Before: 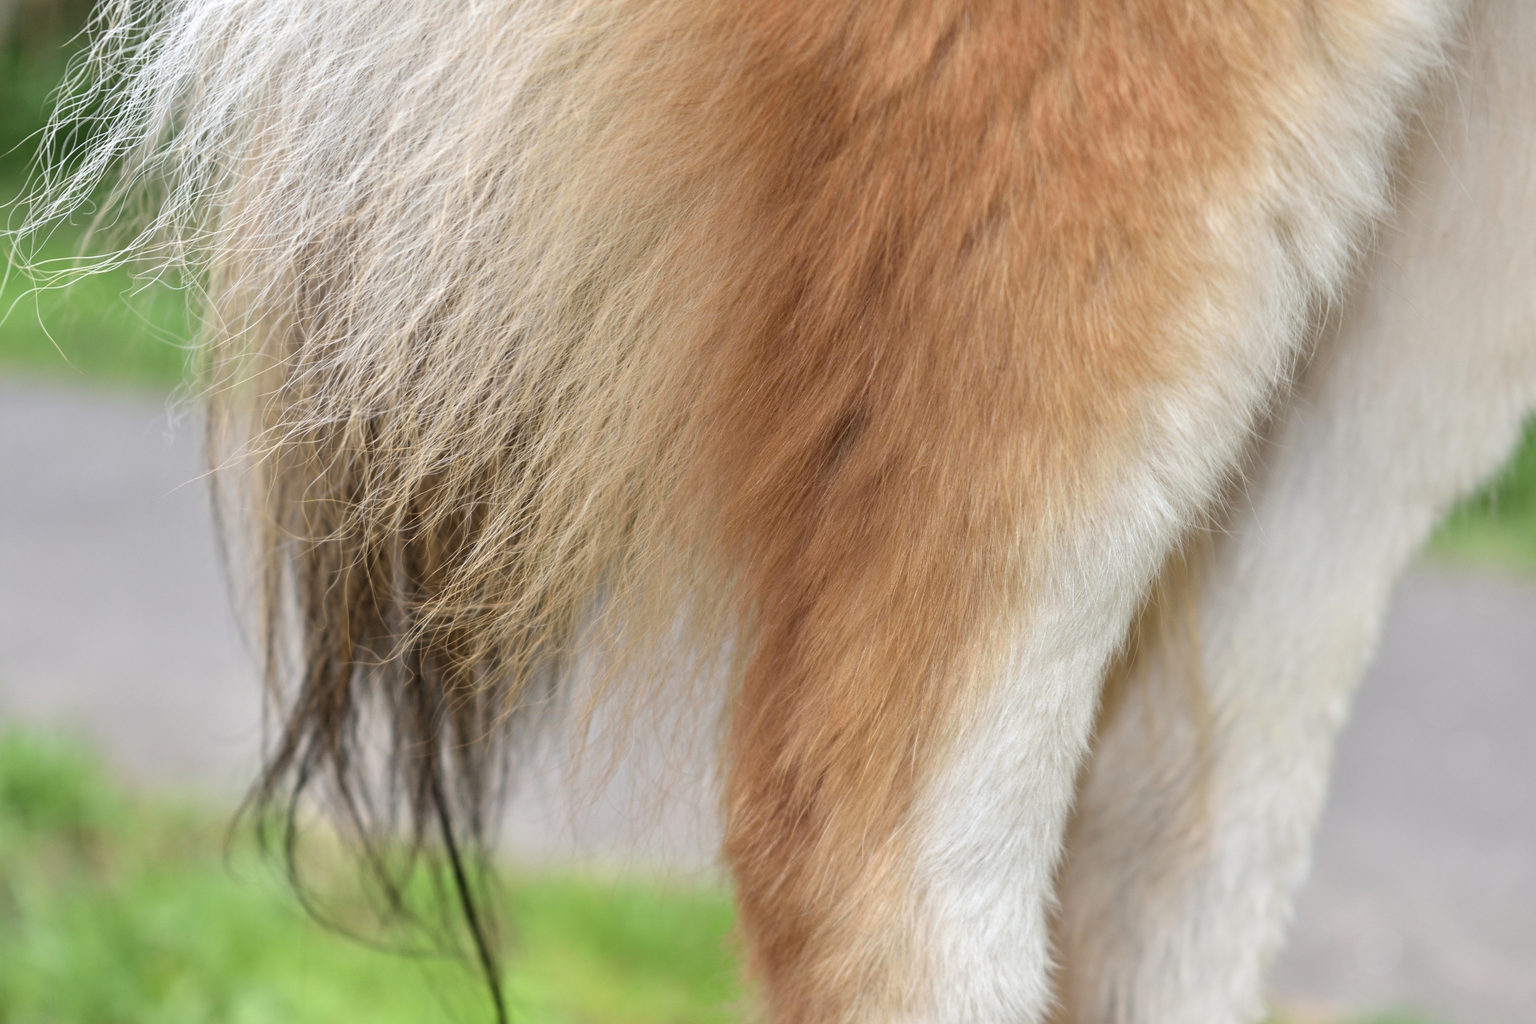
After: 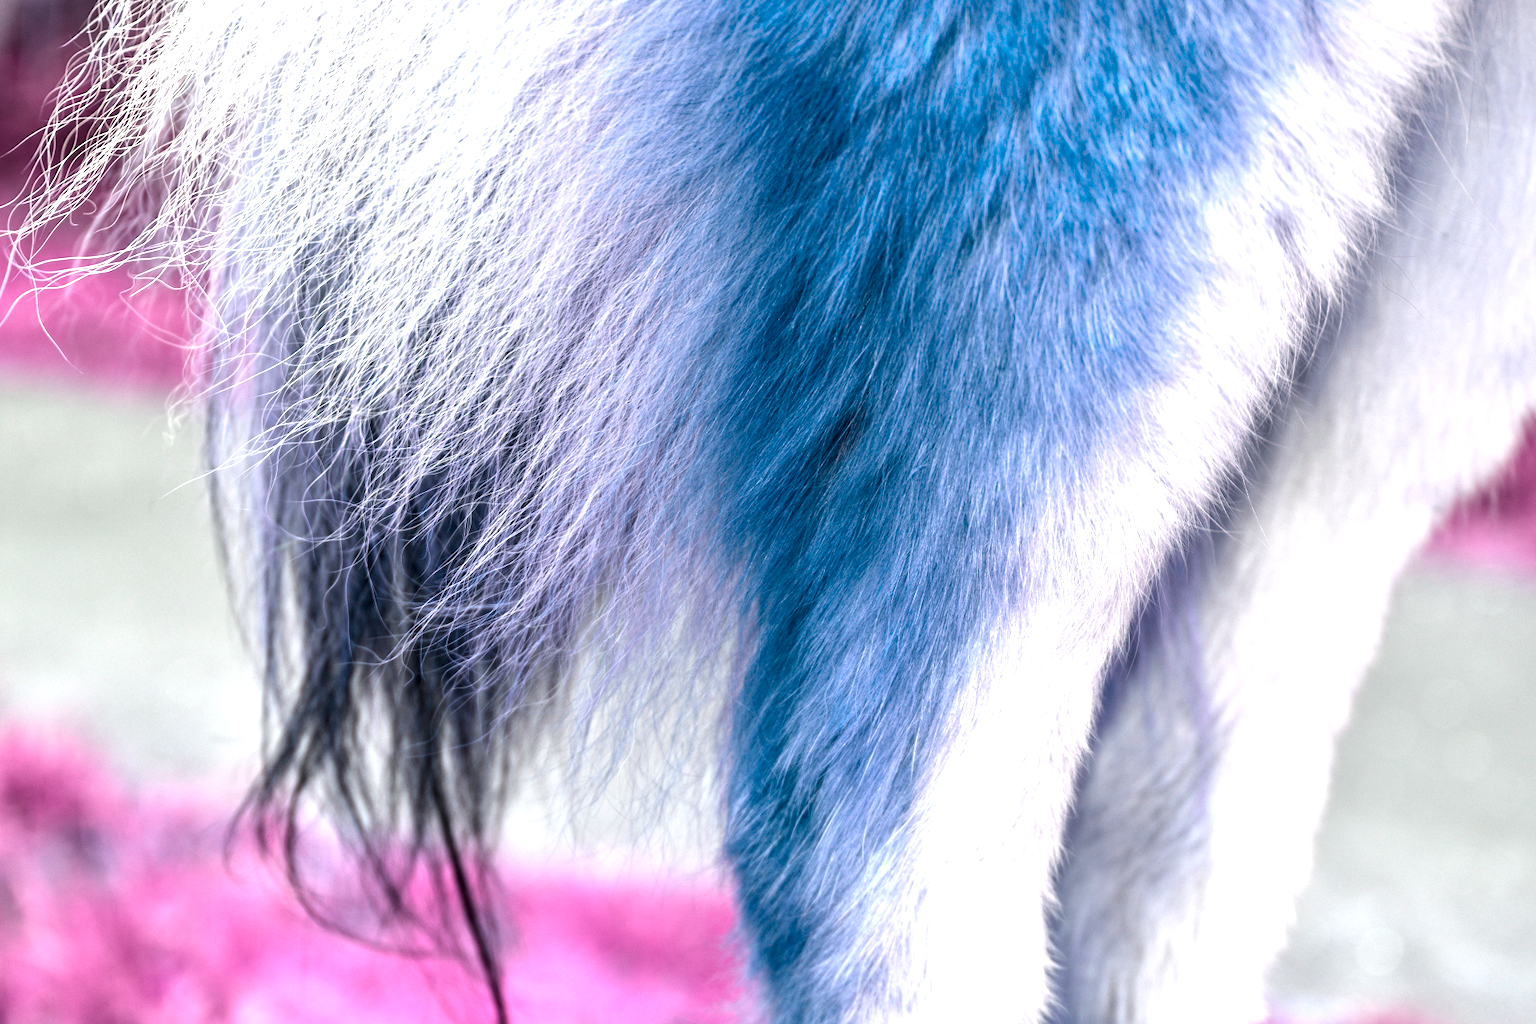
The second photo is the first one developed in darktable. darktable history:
color balance rgb: highlights gain › luminance 14.771%, perceptual saturation grading › global saturation 19.436%, hue shift -149.01°, contrast 34.788%, saturation formula JzAzBz (2021)
local contrast: on, module defaults
